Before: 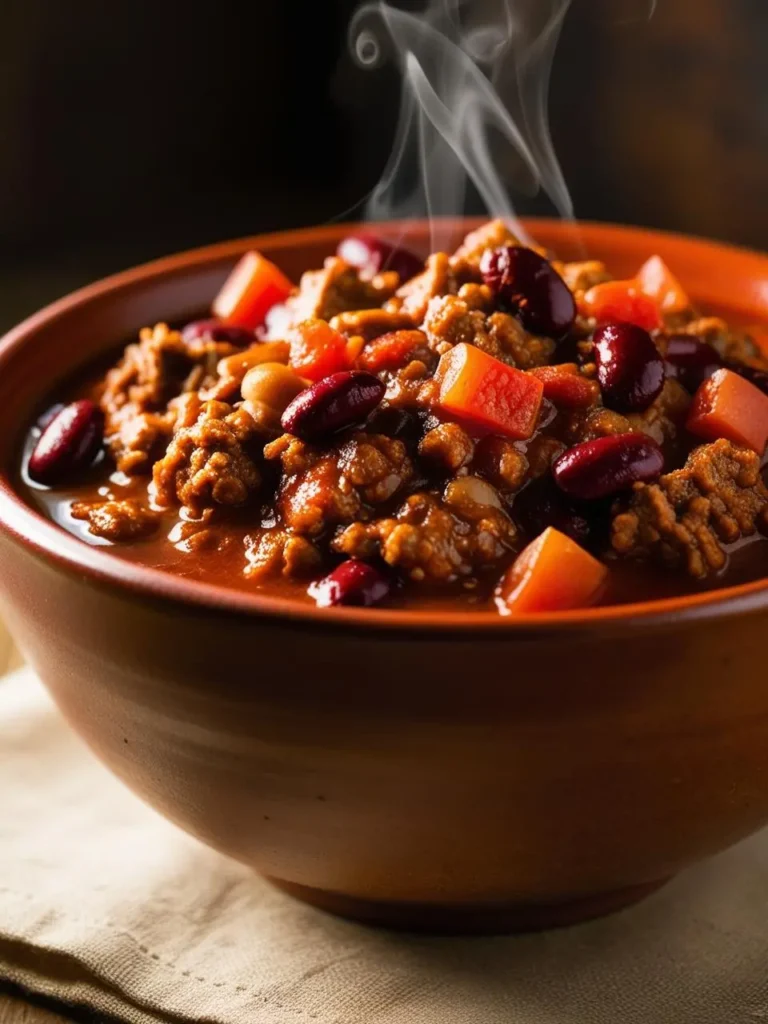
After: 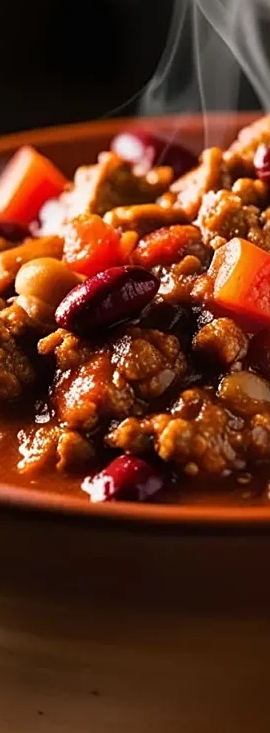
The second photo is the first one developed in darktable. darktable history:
crop and rotate: left 29.448%, top 10.329%, right 35.363%, bottom 18.002%
sharpen: on, module defaults
